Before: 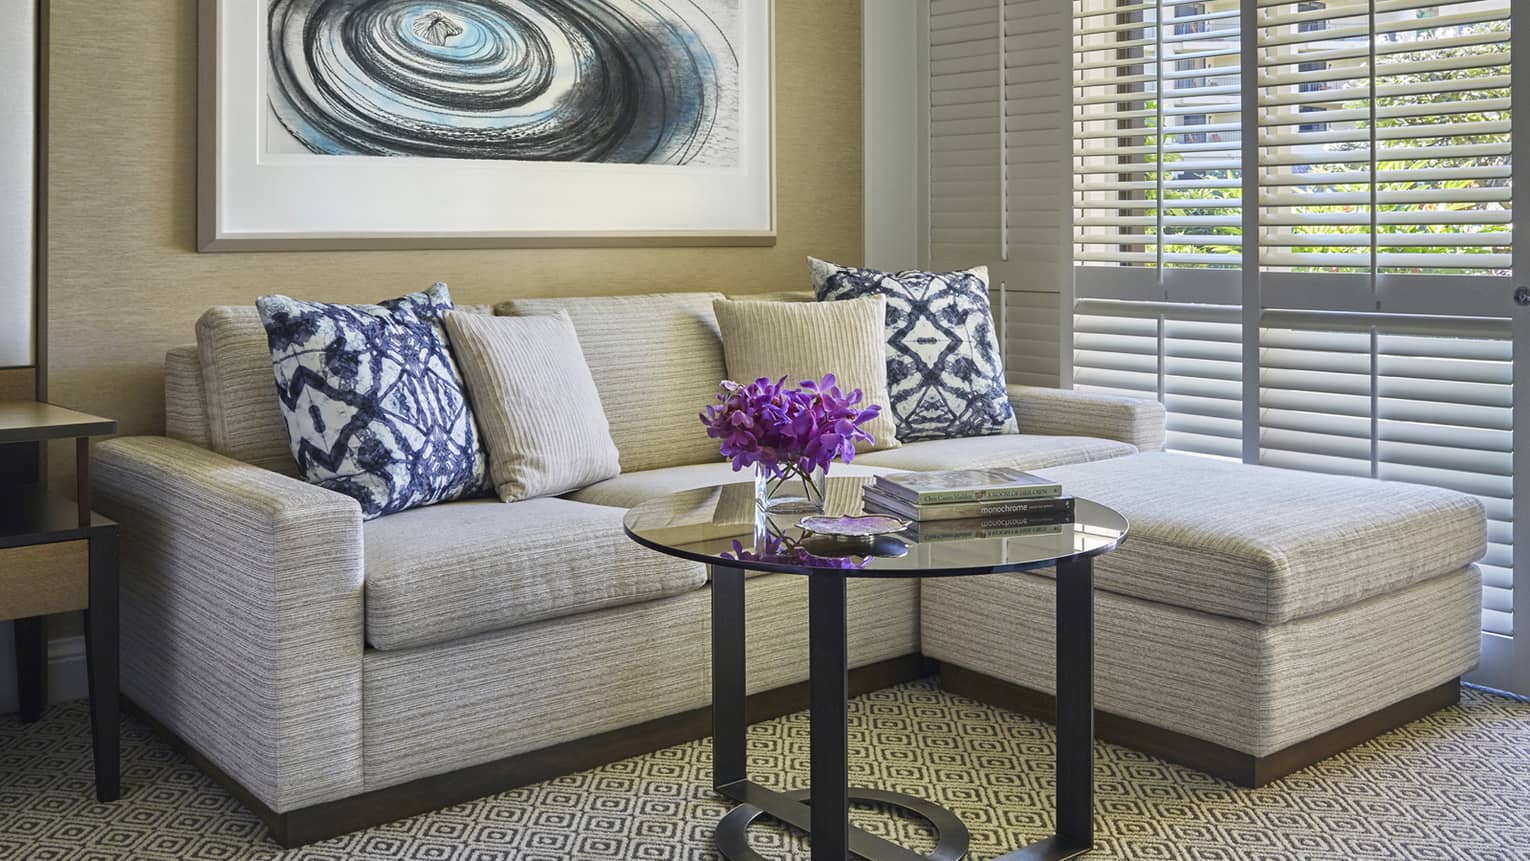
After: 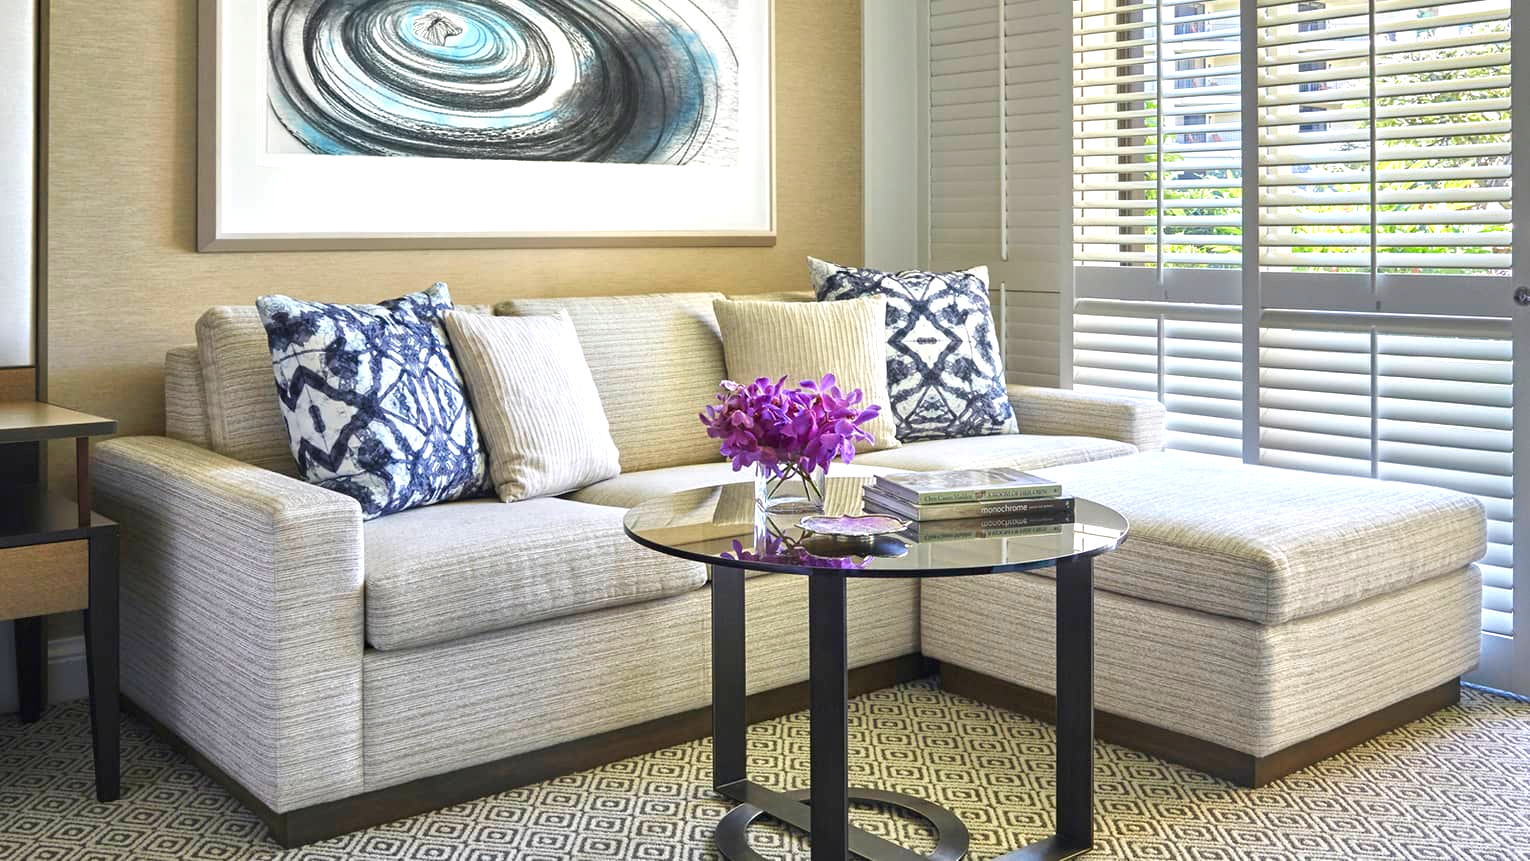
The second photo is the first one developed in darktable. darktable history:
exposure: exposure 0.647 EV, compensate exposure bias true, compensate highlight preservation false
tone equalizer: edges refinement/feathering 500, mask exposure compensation -1.57 EV, preserve details no
